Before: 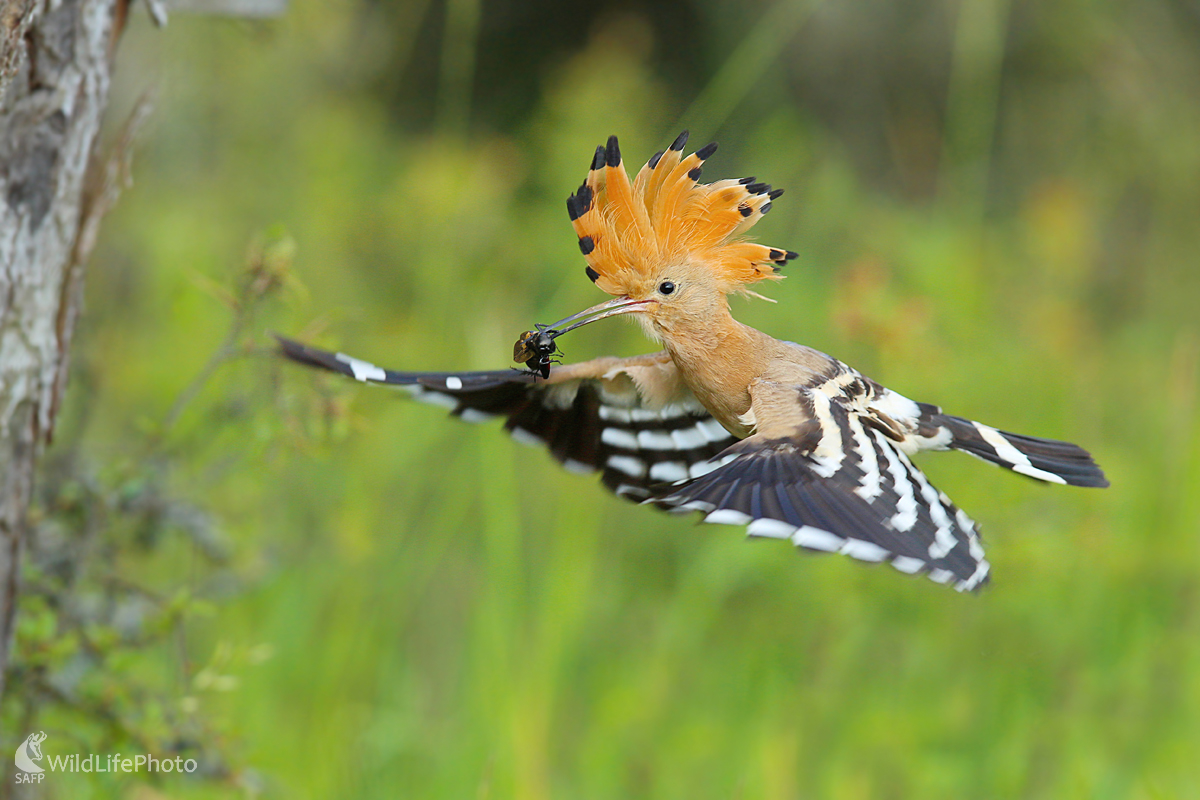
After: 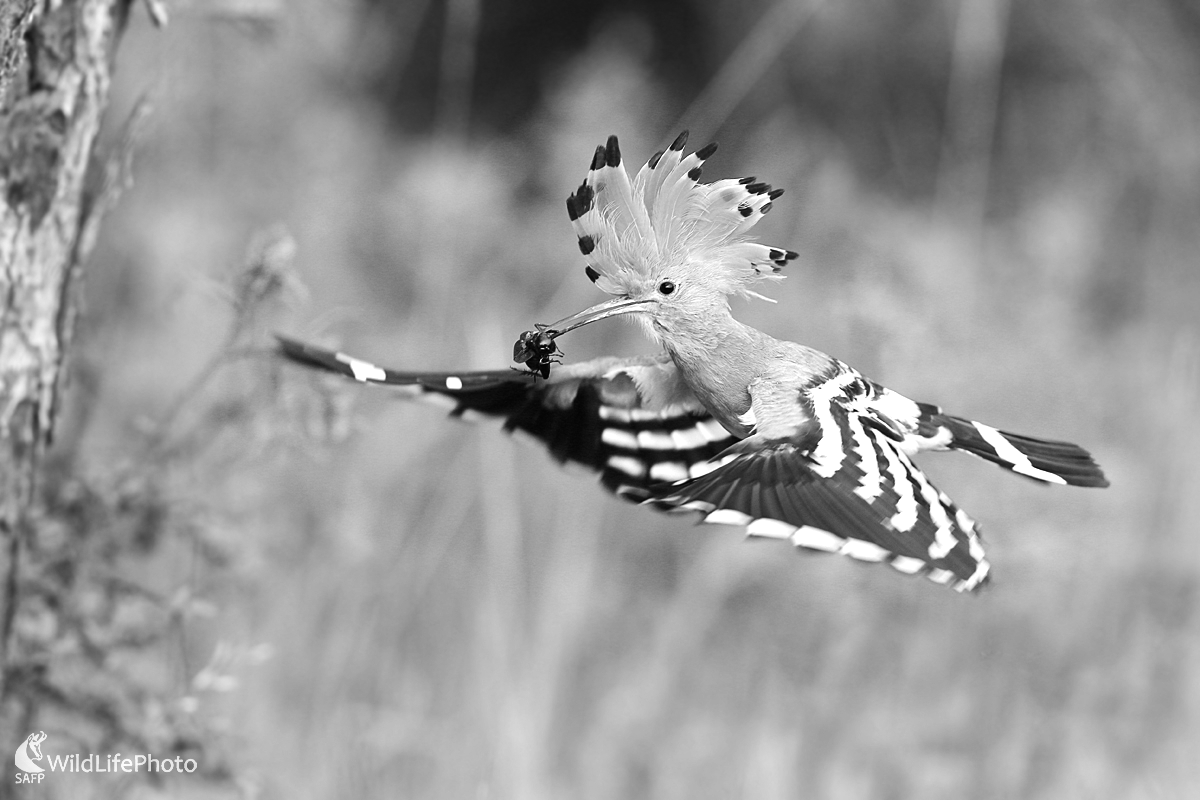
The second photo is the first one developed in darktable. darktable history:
monochrome: on, module defaults
tone equalizer: -8 EV -0.75 EV, -7 EV -0.7 EV, -6 EV -0.6 EV, -5 EV -0.4 EV, -3 EV 0.4 EV, -2 EV 0.6 EV, -1 EV 0.7 EV, +0 EV 0.75 EV, edges refinement/feathering 500, mask exposure compensation -1.57 EV, preserve details no
